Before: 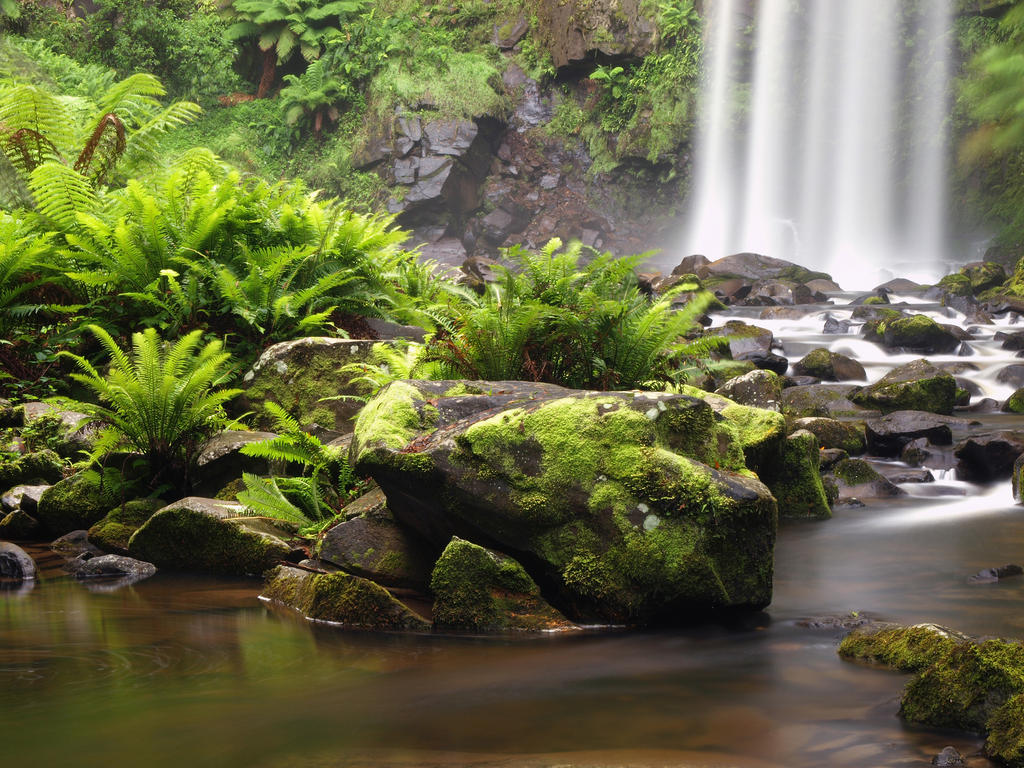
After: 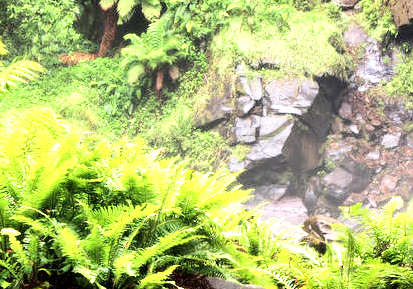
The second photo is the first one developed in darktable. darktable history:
tone curve: curves: ch0 [(0, 0) (0.003, 0.042) (0.011, 0.043) (0.025, 0.047) (0.044, 0.059) (0.069, 0.07) (0.1, 0.085) (0.136, 0.107) (0.177, 0.139) (0.224, 0.185) (0.277, 0.258) (0.335, 0.34) (0.399, 0.434) (0.468, 0.526) (0.543, 0.623) (0.623, 0.709) (0.709, 0.794) (0.801, 0.866) (0.898, 0.919) (1, 1)], color space Lab, linked channels, preserve colors none
exposure: exposure 1.162 EV, compensate highlight preservation false
crop: left 15.533%, top 5.451%, right 44.124%, bottom 56.834%
local contrast: highlights 155%, shadows 130%, detail 140%, midtone range 0.256
